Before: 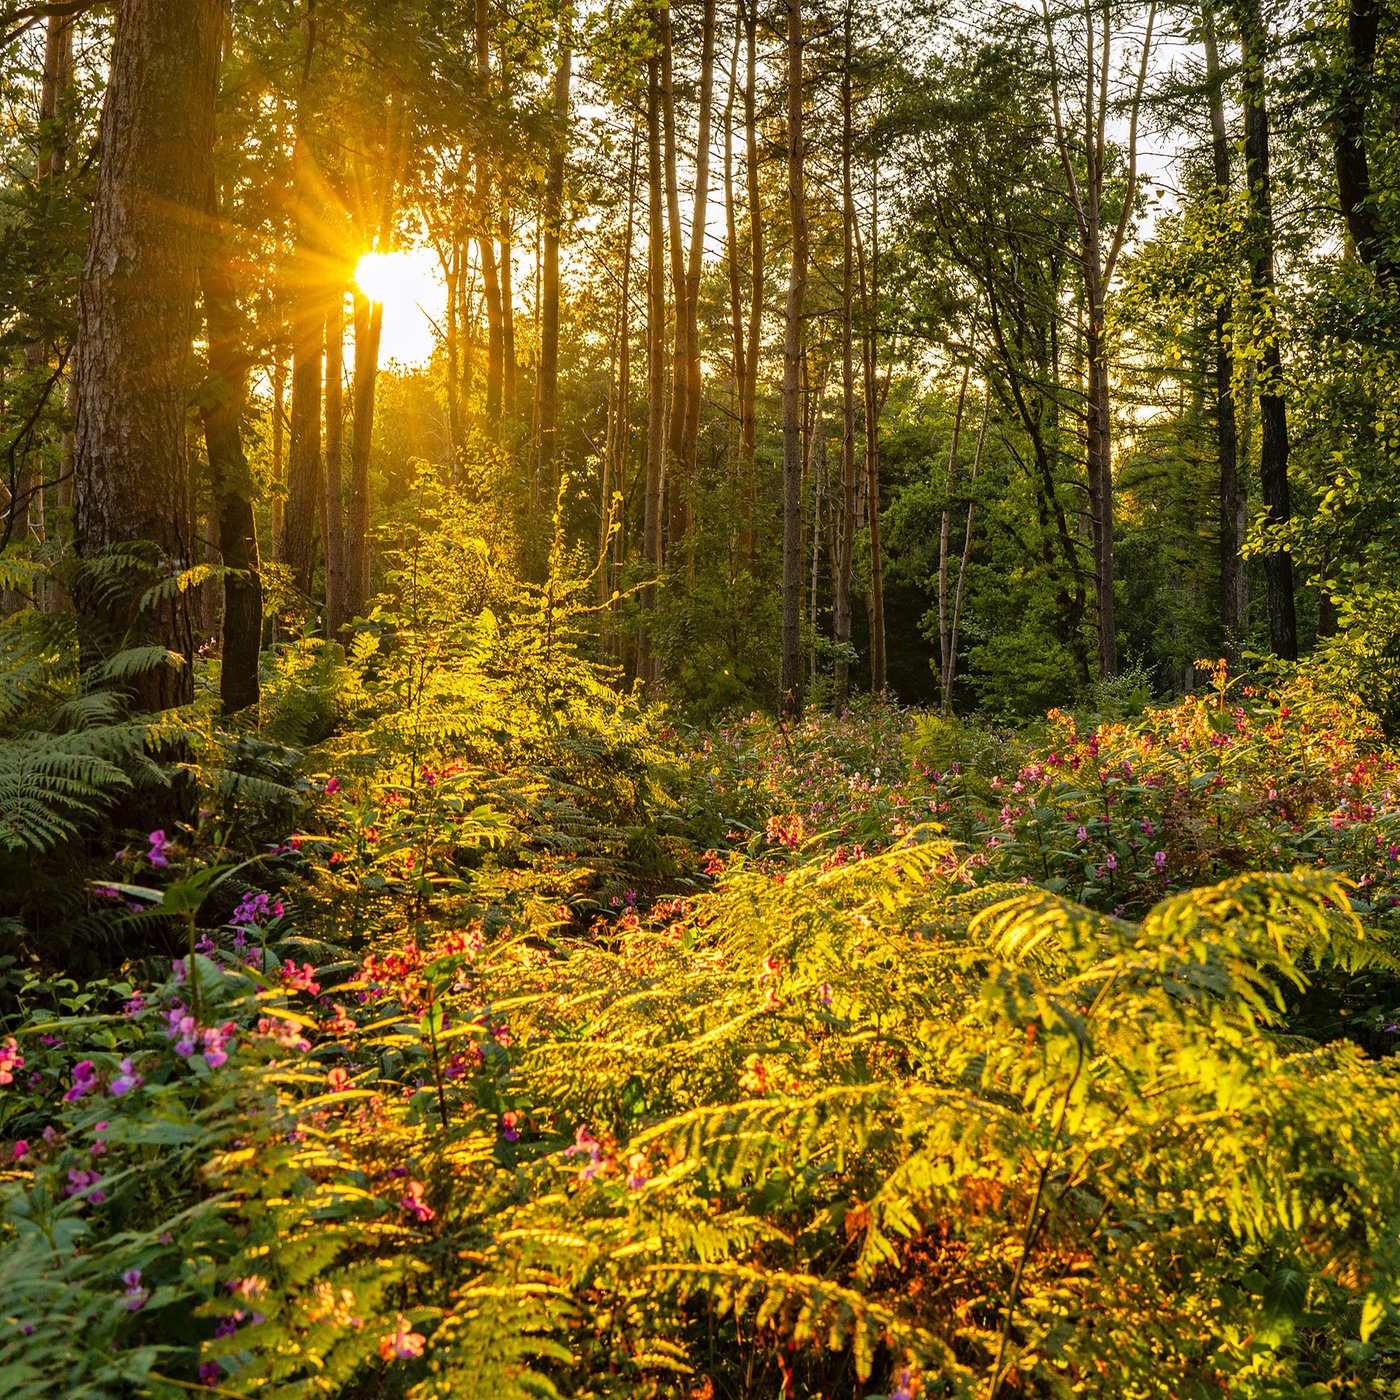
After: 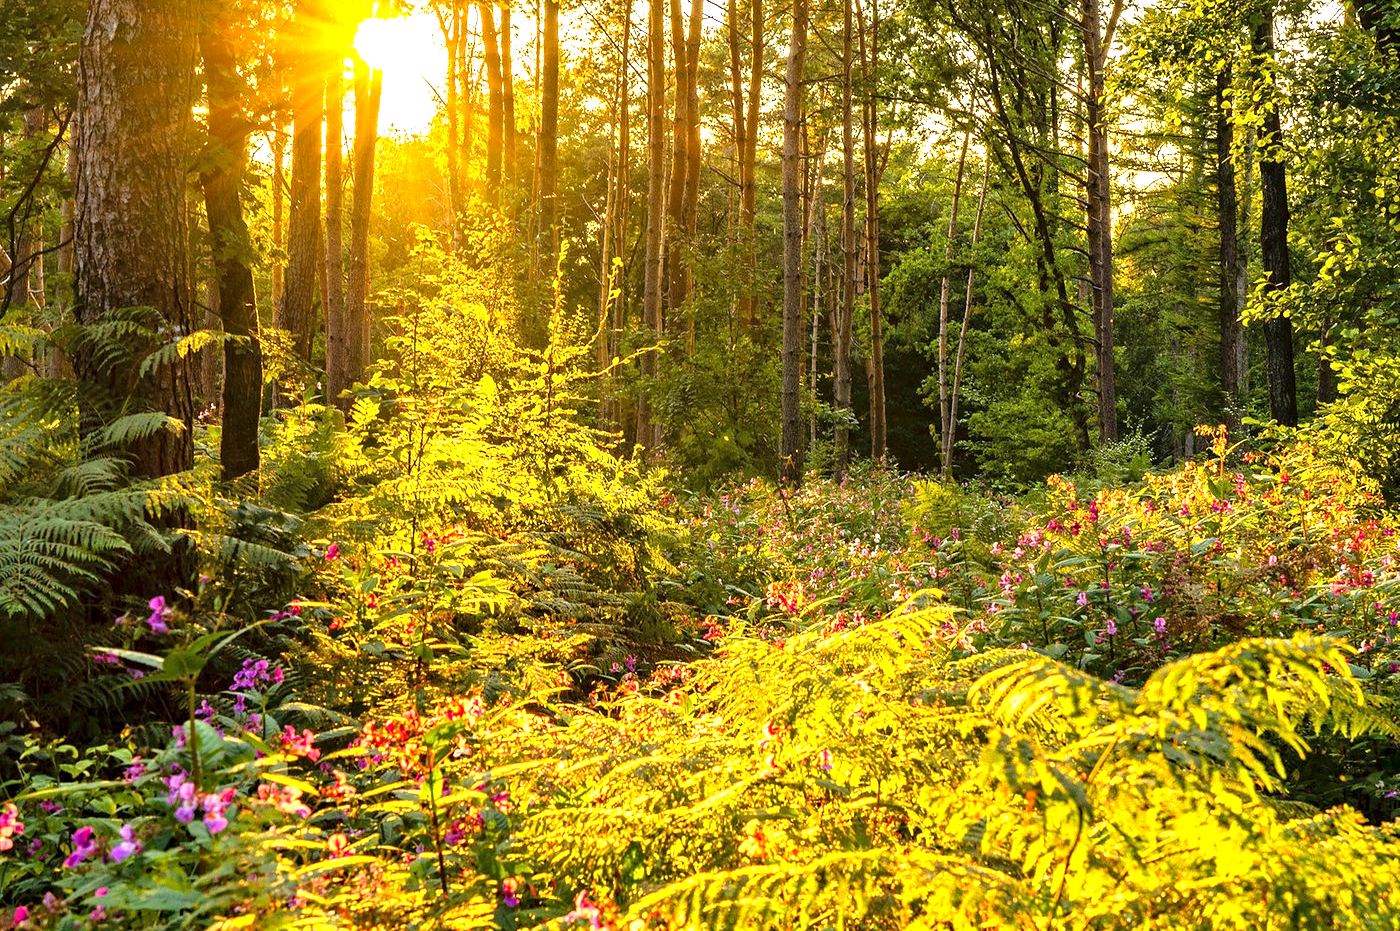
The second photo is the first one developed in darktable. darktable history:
crop: top 16.727%, bottom 16.727%
exposure: black level correction 0.001, exposure 1.05 EV, compensate exposure bias true, compensate highlight preservation false
rotate and perspective: crop left 0, crop top 0
haze removal: compatibility mode true, adaptive false
